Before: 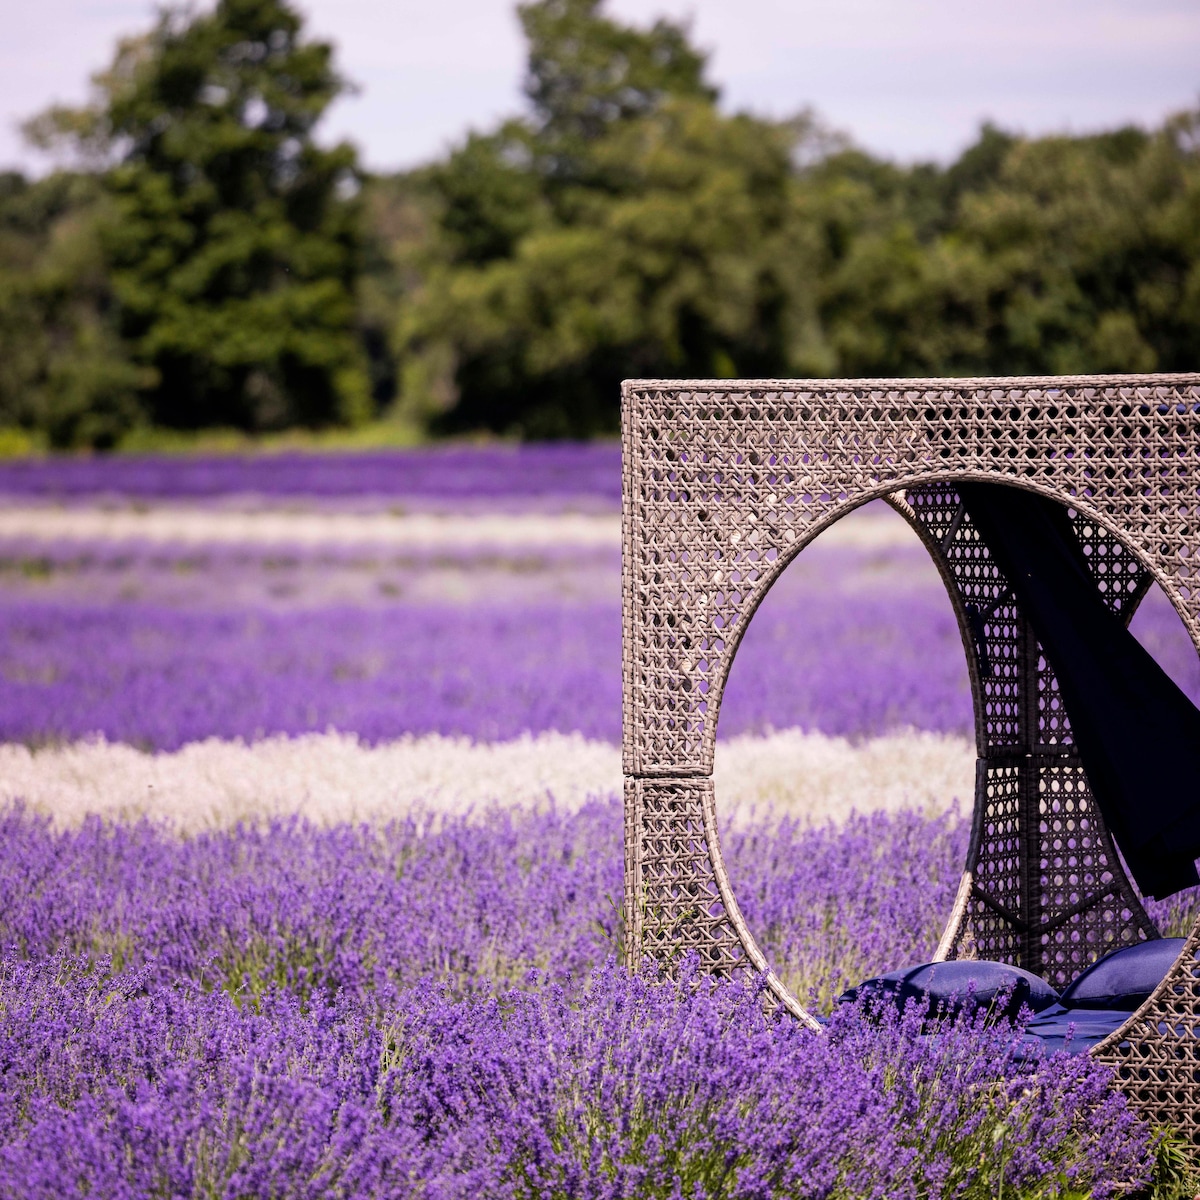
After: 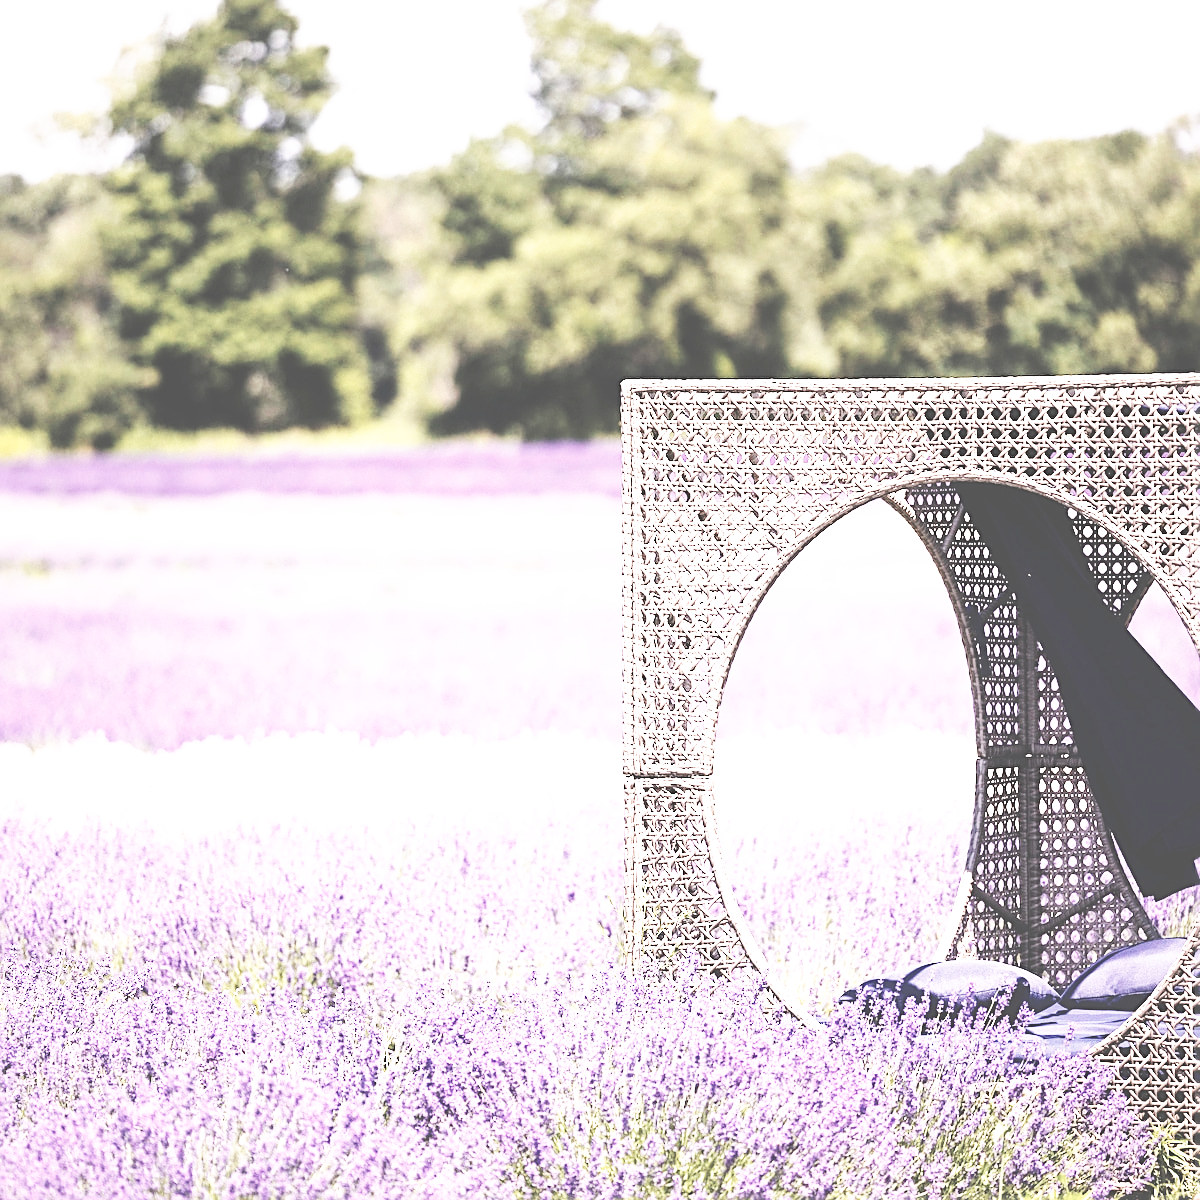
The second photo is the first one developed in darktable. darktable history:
sharpen: on, module defaults
exposure: black level correction -0.023, exposure 1.393 EV, compensate exposure bias true, compensate highlight preservation false
contrast brightness saturation: contrast 0.102, saturation -0.367
base curve: curves: ch0 [(0, 0) (0.007, 0.004) (0.027, 0.03) (0.046, 0.07) (0.207, 0.54) (0.442, 0.872) (0.673, 0.972) (1, 1)], preserve colors none
